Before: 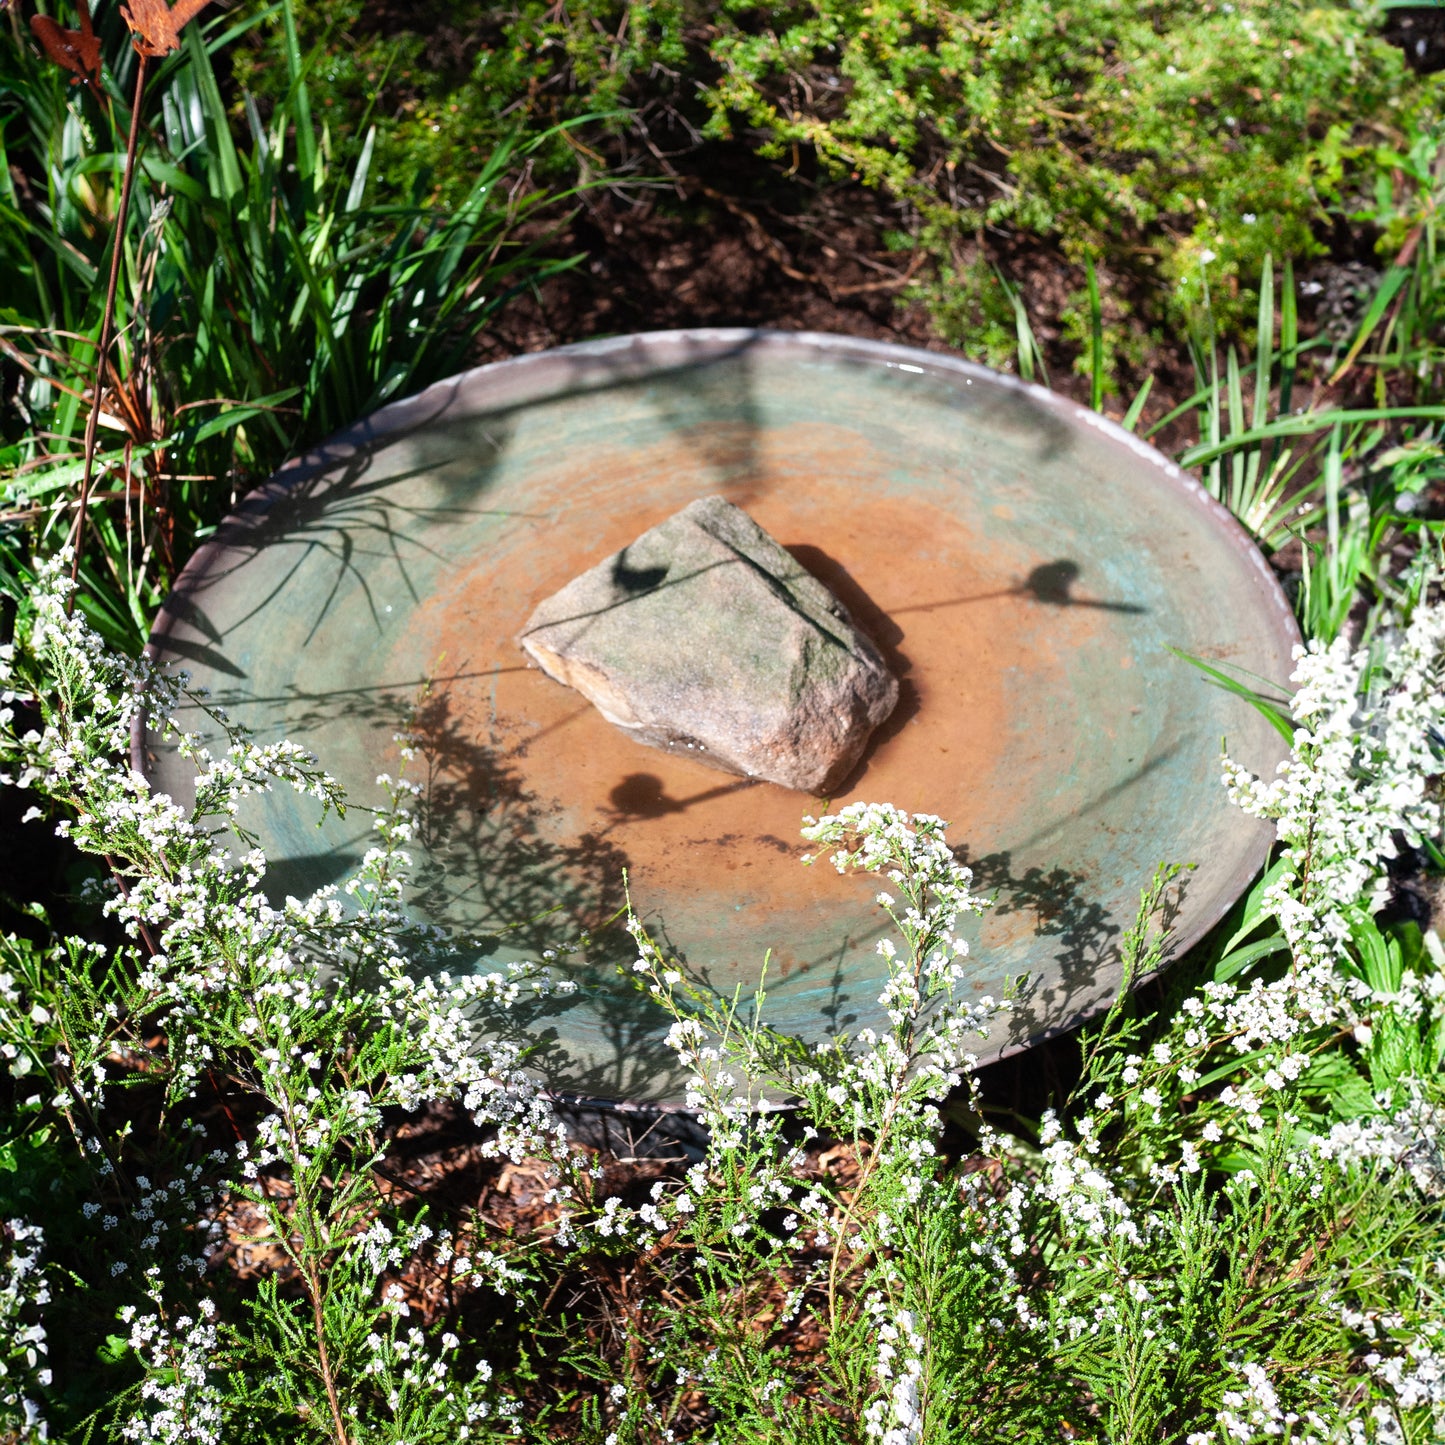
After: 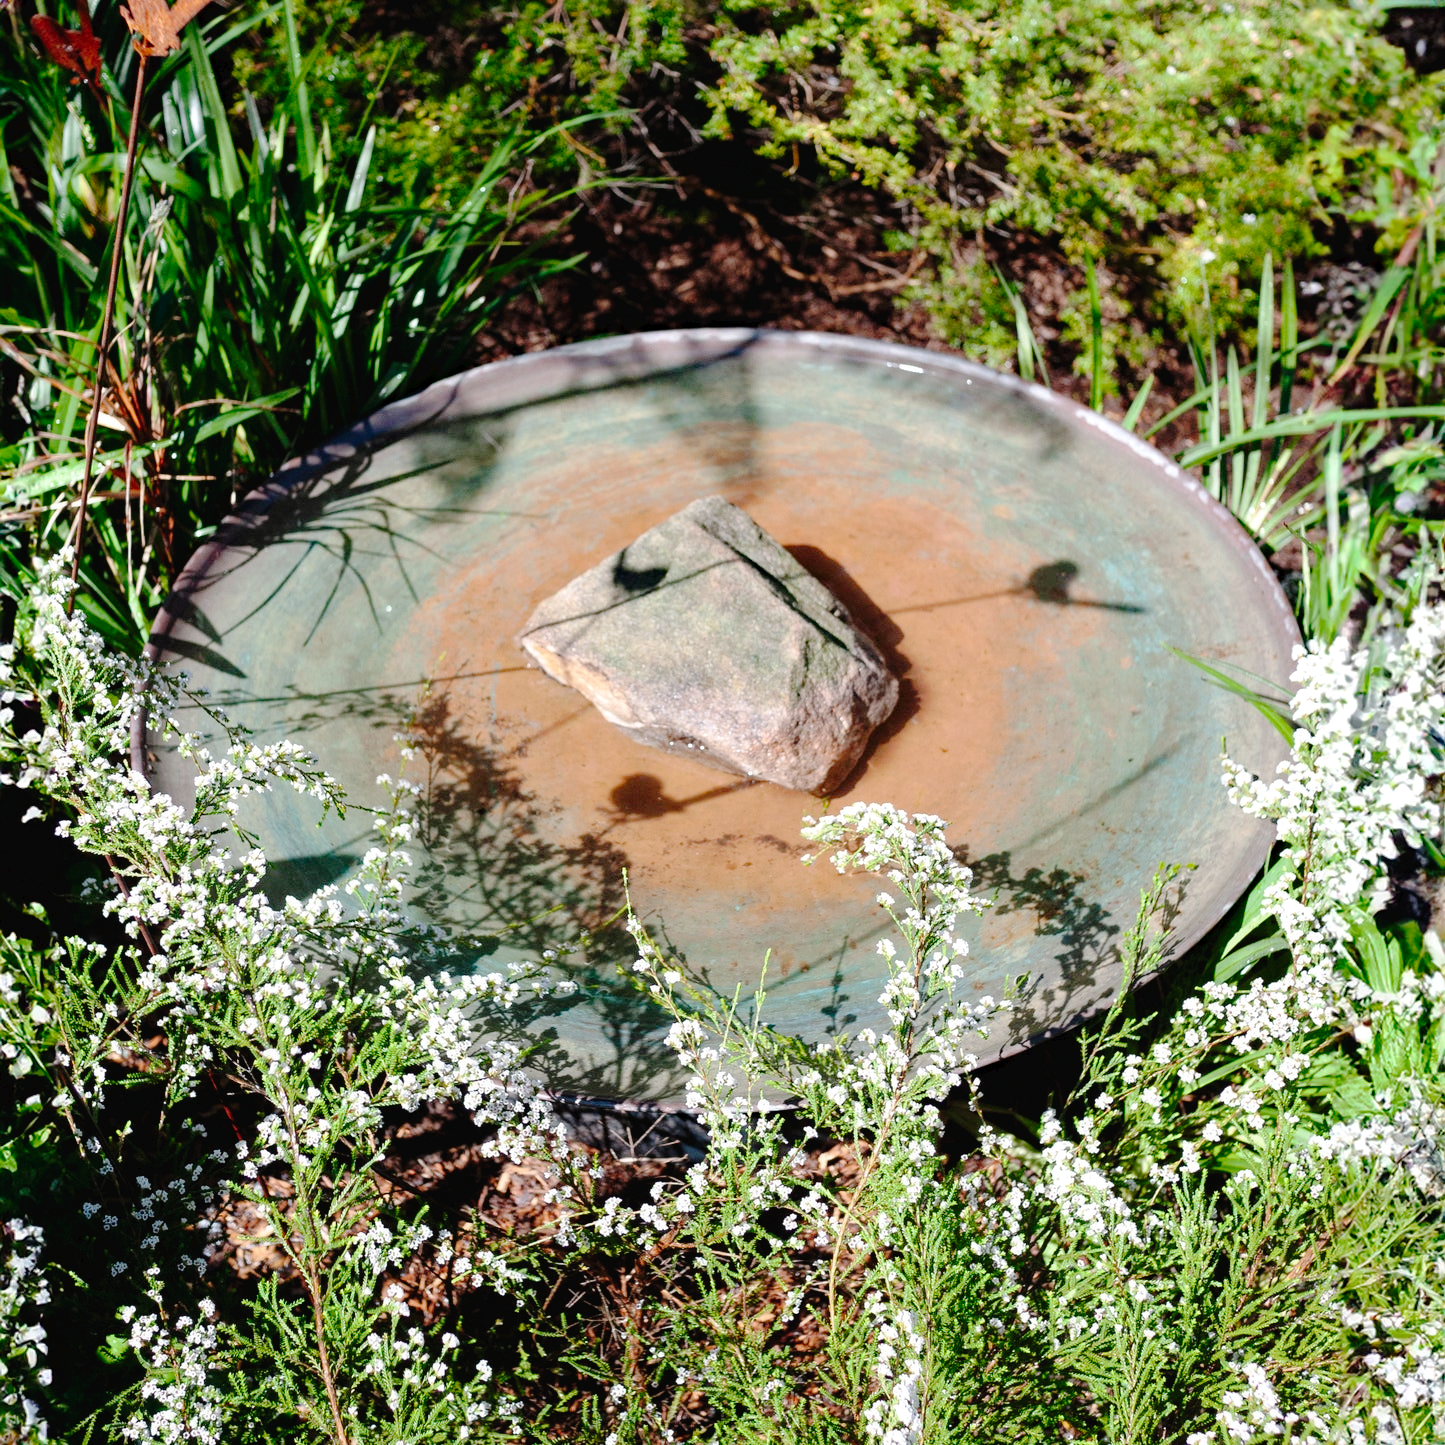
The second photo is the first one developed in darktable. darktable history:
haze removal: compatibility mode true, adaptive false
tone curve: curves: ch0 [(0, 0) (0.003, 0.021) (0.011, 0.021) (0.025, 0.021) (0.044, 0.033) (0.069, 0.053) (0.1, 0.08) (0.136, 0.114) (0.177, 0.171) (0.224, 0.246) (0.277, 0.332) (0.335, 0.424) (0.399, 0.496) (0.468, 0.561) (0.543, 0.627) (0.623, 0.685) (0.709, 0.741) (0.801, 0.813) (0.898, 0.902) (1, 1)], preserve colors none
